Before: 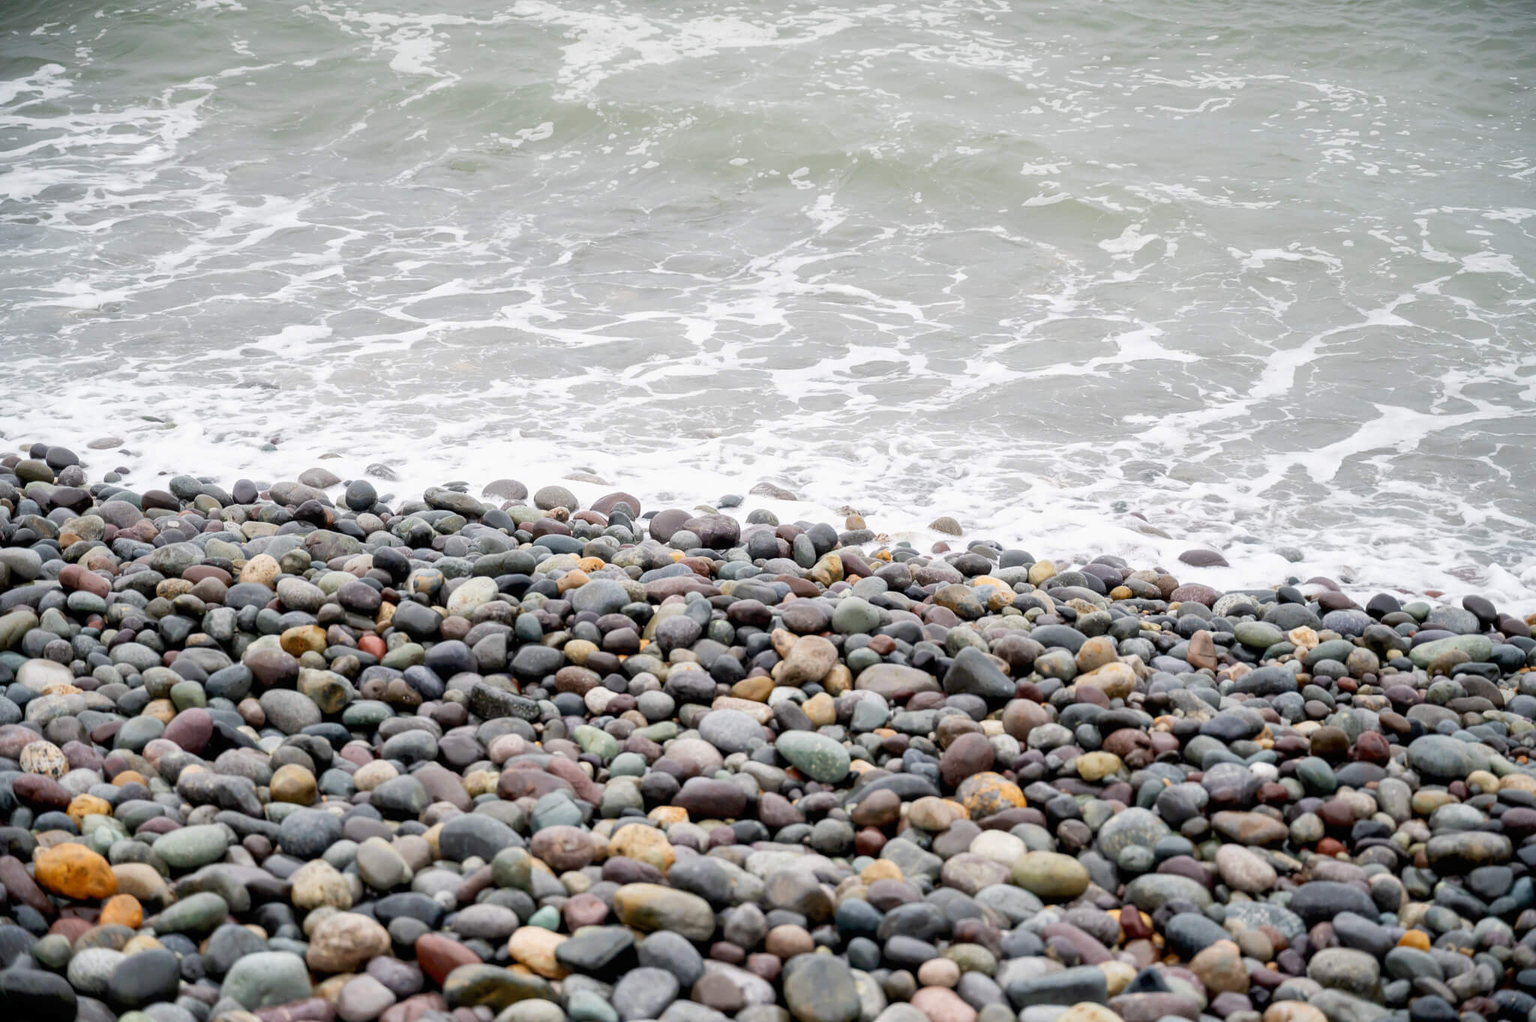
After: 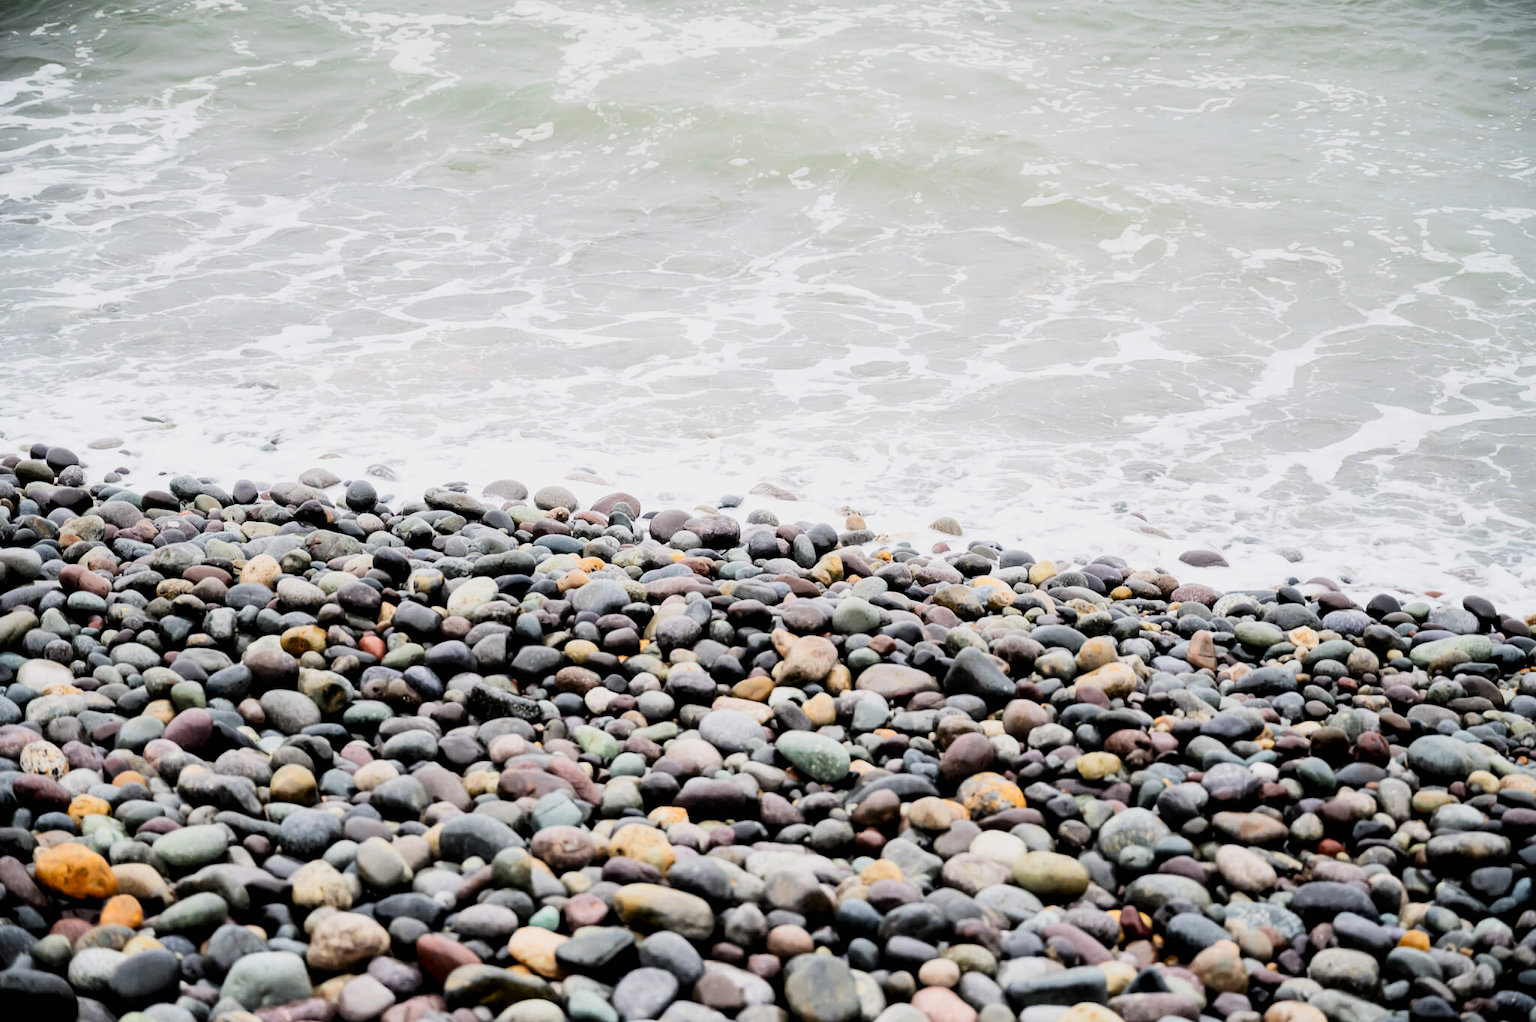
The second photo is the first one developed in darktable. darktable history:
contrast brightness saturation: contrast 0.15, brightness 0.05
color correction: saturation 1.11
filmic rgb: black relative exposure -5 EV, hardness 2.88, contrast 1.4
